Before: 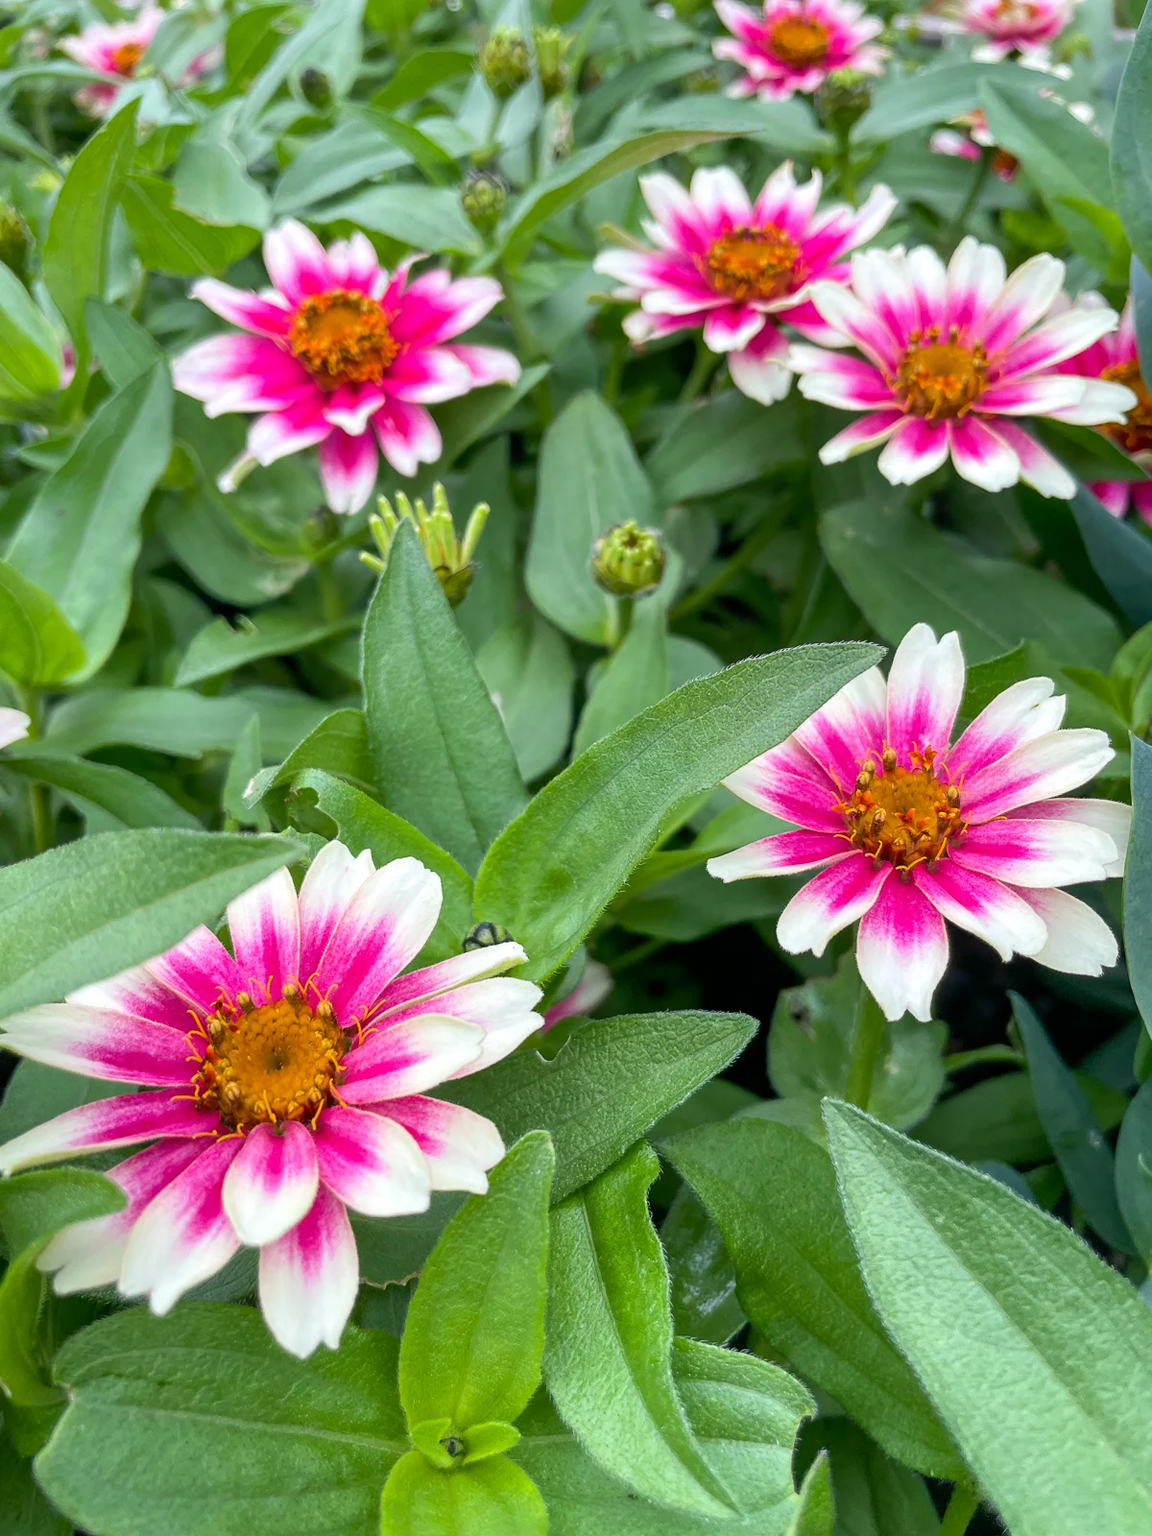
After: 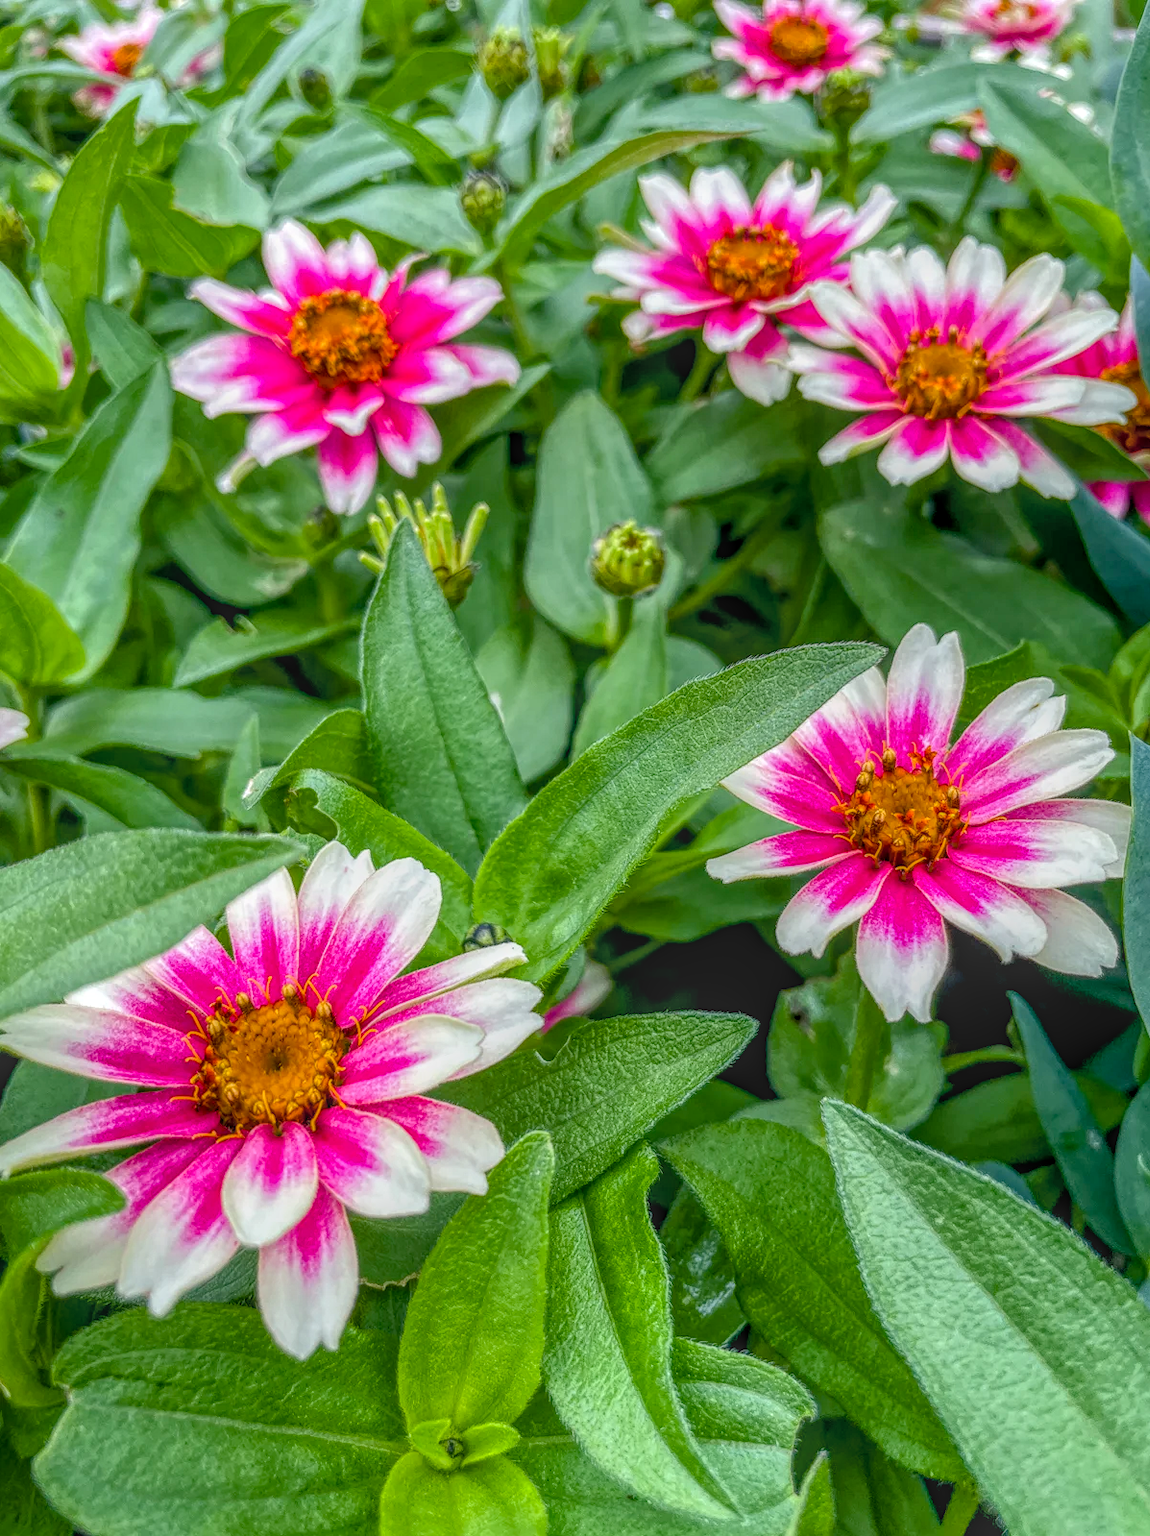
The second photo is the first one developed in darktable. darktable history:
local contrast: highlights 20%, shadows 24%, detail 201%, midtone range 0.2
crop: left 0.138%
color balance rgb: power › hue 174.89°, global offset › luminance -0.472%, perceptual saturation grading › global saturation 20%, perceptual saturation grading › highlights -25.461%, perceptual saturation grading › shadows 25.056%, global vibrance 20%
